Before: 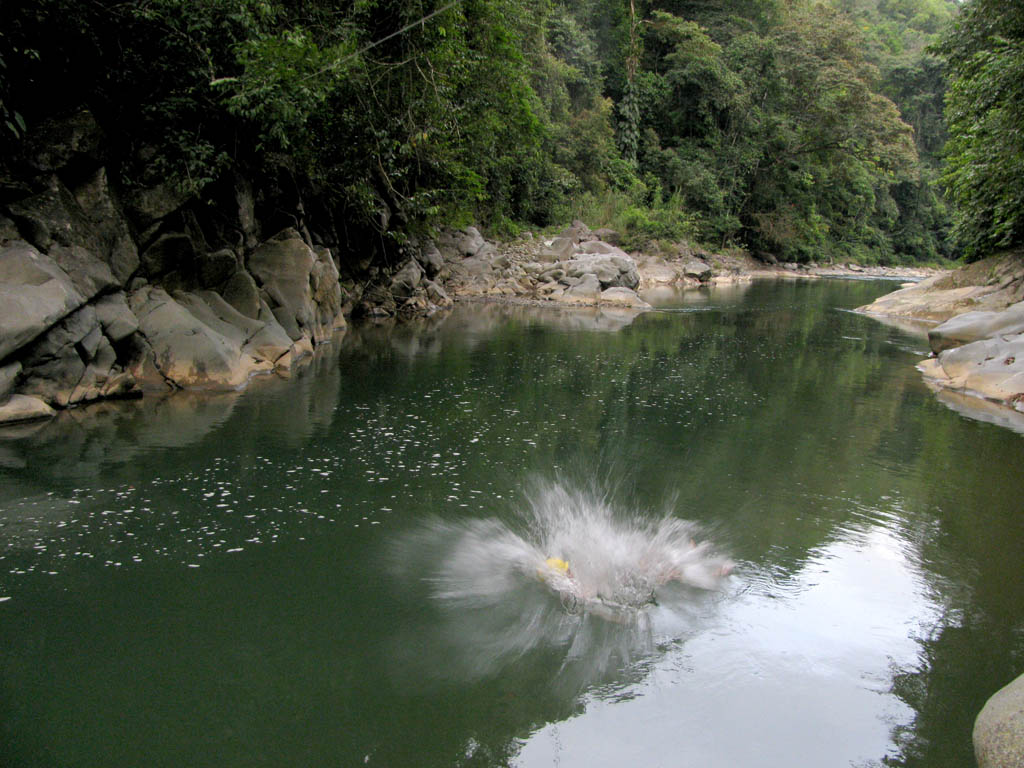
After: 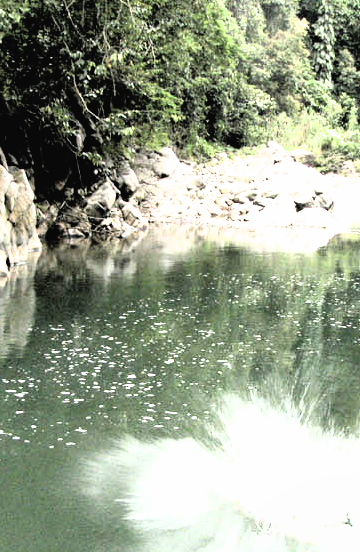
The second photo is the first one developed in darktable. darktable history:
exposure: black level correction 0.001, exposure 0.499 EV, compensate exposure bias true, compensate highlight preservation false
filmic rgb: black relative exposure -4.95 EV, white relative exposure 2.84 EV, hardness 3.73, iterations of high-quality reconstruction 0
contrast brightness saturation: contrast -0.055, saturation -0.412
crop and rotate: left 29.832%, top 10.385%, right 35.002%, bottom 17.736%
shadows and highlights: soften with gaussian
tone curve: curves: ch0 [(0, 0) (0.003, 0.002) (0.011, 0.009) (0.025, 0.02) (0.044, 0.036) (0.069, 0.057) (0.1, 0.081) (0.136, 0.115) (0.177, 0.153) (0.224, 0.202) (0.277, 0.264) (0.335, 0.333) (0.399, 0.409) (0.468, 0.491) (0.543, 0.58) (0.623, 0.675) (0.709, 0.777) (0.801, 0.88) (0.898, 0.98) (1, 1)], color space Lab, linked channels, preserve colors none
